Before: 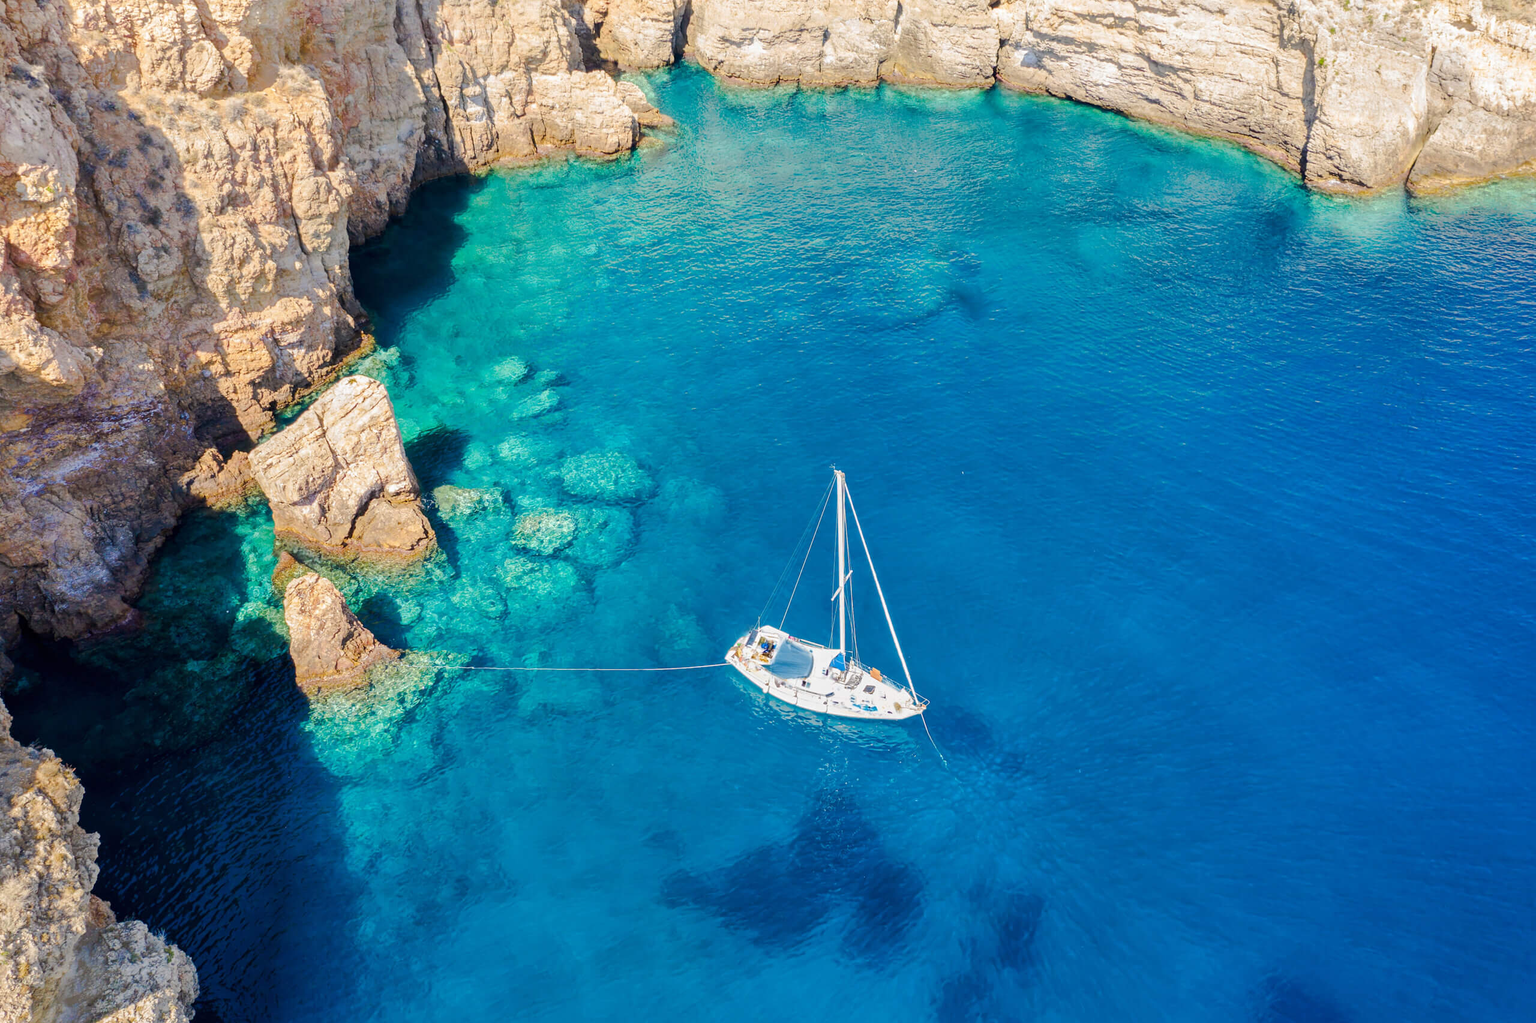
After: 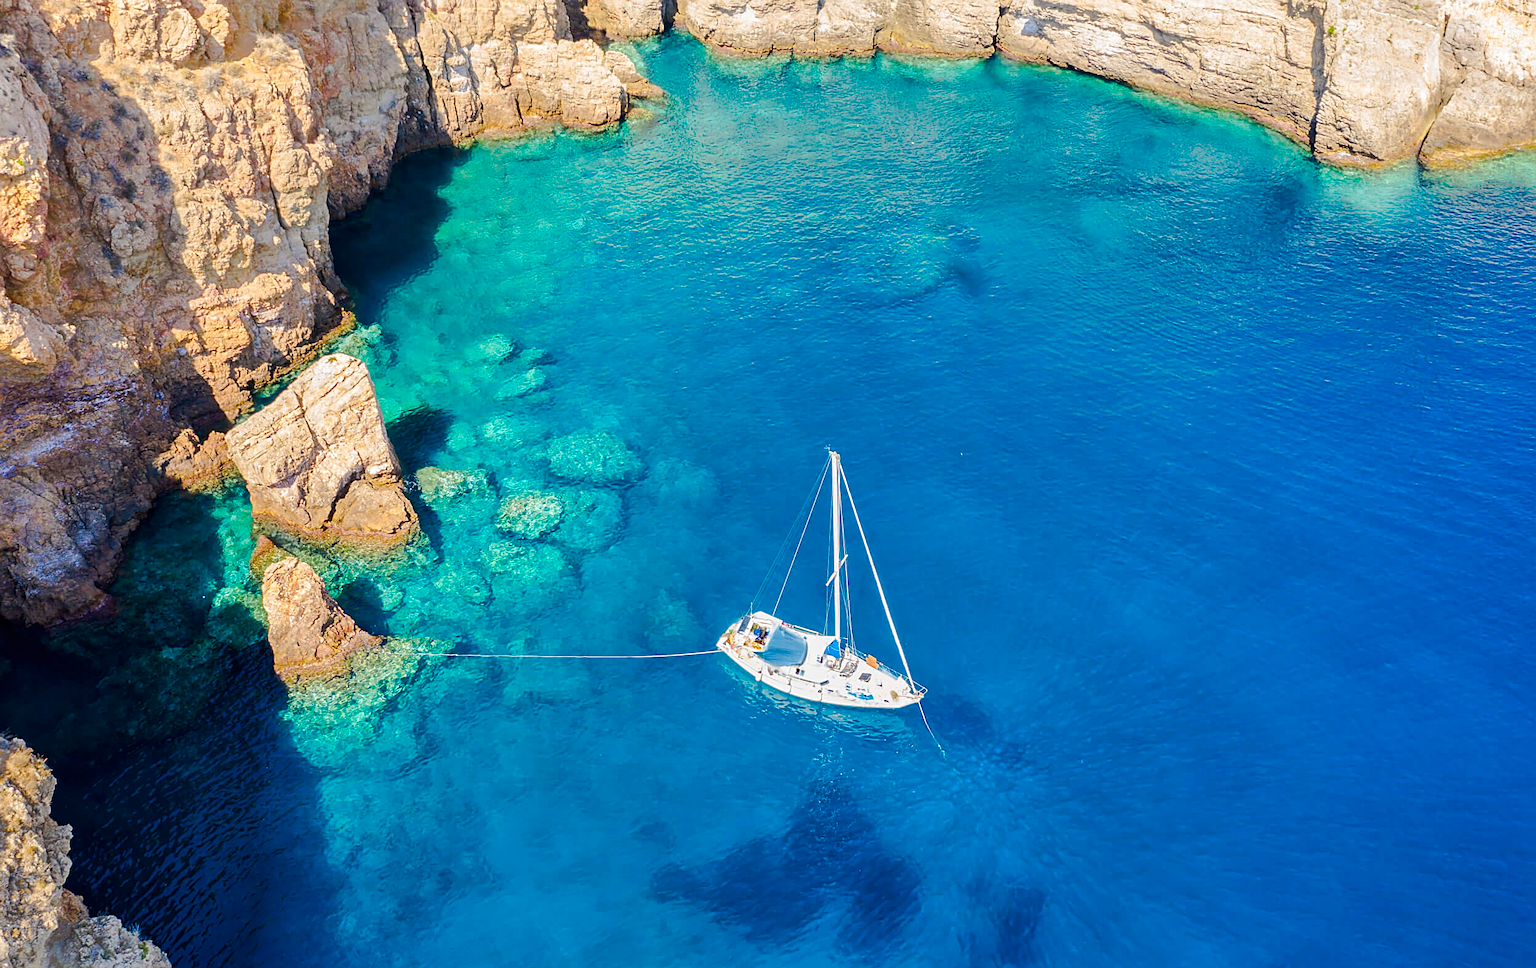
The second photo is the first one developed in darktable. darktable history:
crop: left 1.957%, top 3.209%, right 0.995%, bottom 4.83%
sharpen: on, module defaults
contrast brightness saturation: contrast 0.083, saturation 0.202
